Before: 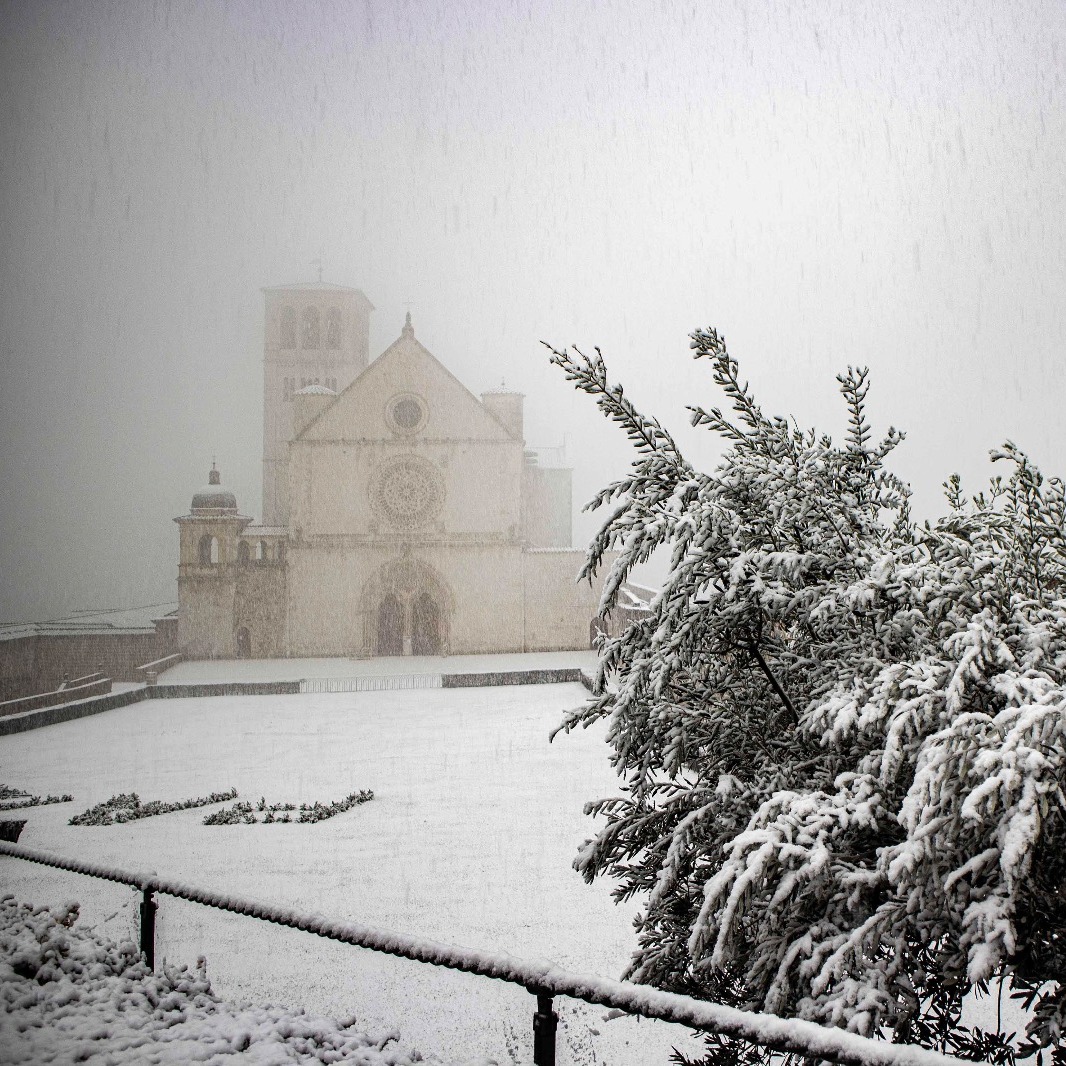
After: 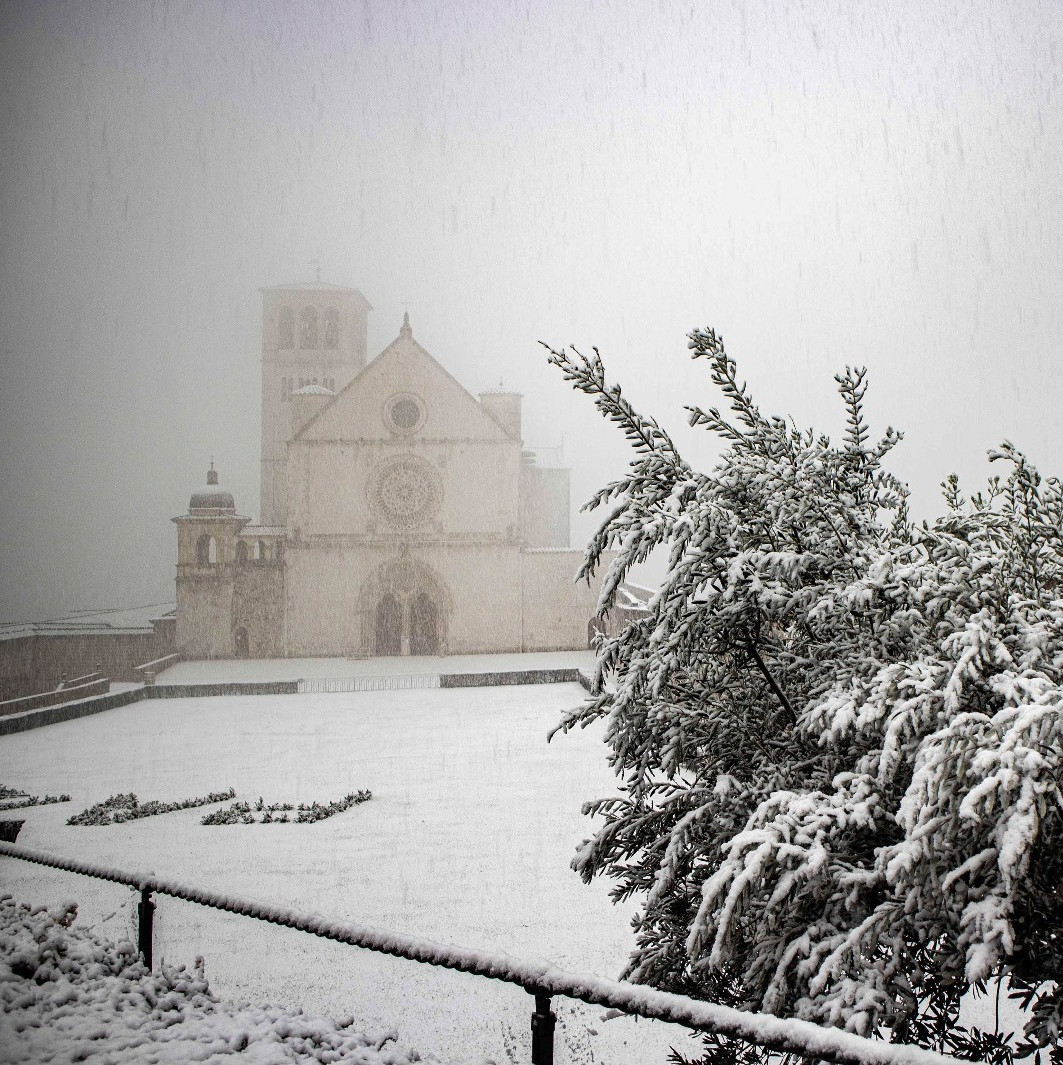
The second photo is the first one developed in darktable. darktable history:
contrast brightness saturation: saturation -0.051
crop and rotate: left 0.188%, bottom 0.007%
